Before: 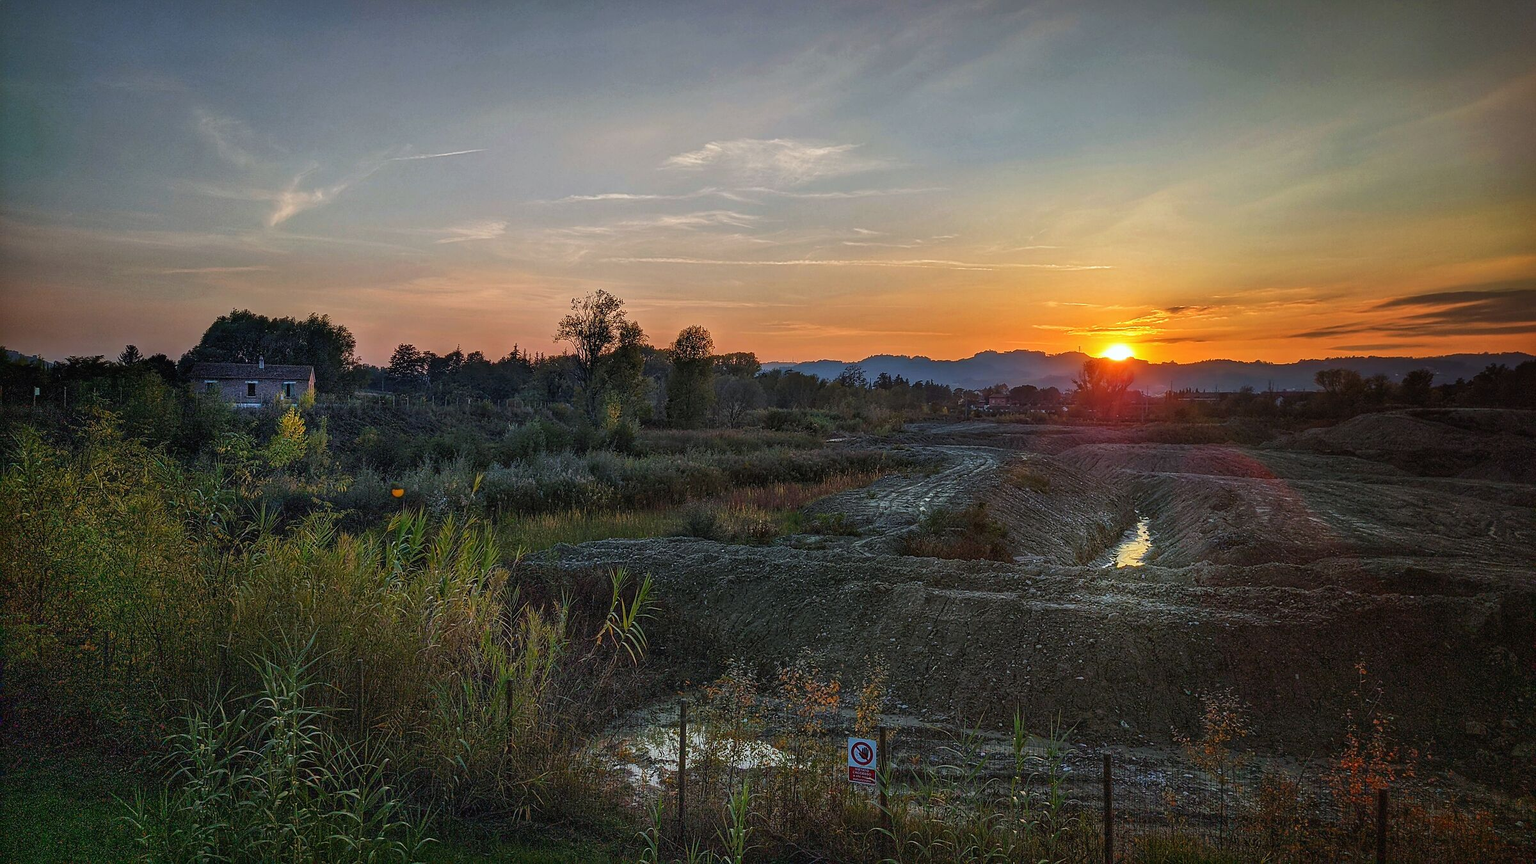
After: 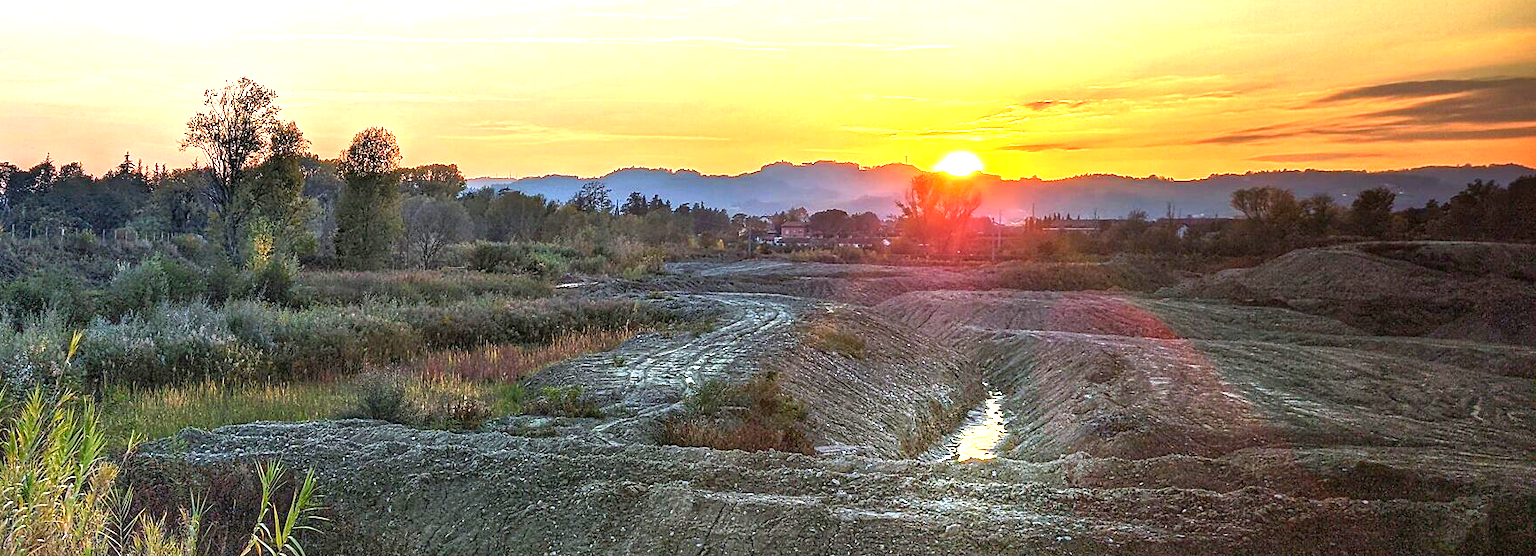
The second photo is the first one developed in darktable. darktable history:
crop and rotate: left 27.598%, top 27.102%, bottom 26.3%
exposure: black level correction 0.001, exposure 1.31 EV, compensate exposure bias true, compensate highlight preservation false
